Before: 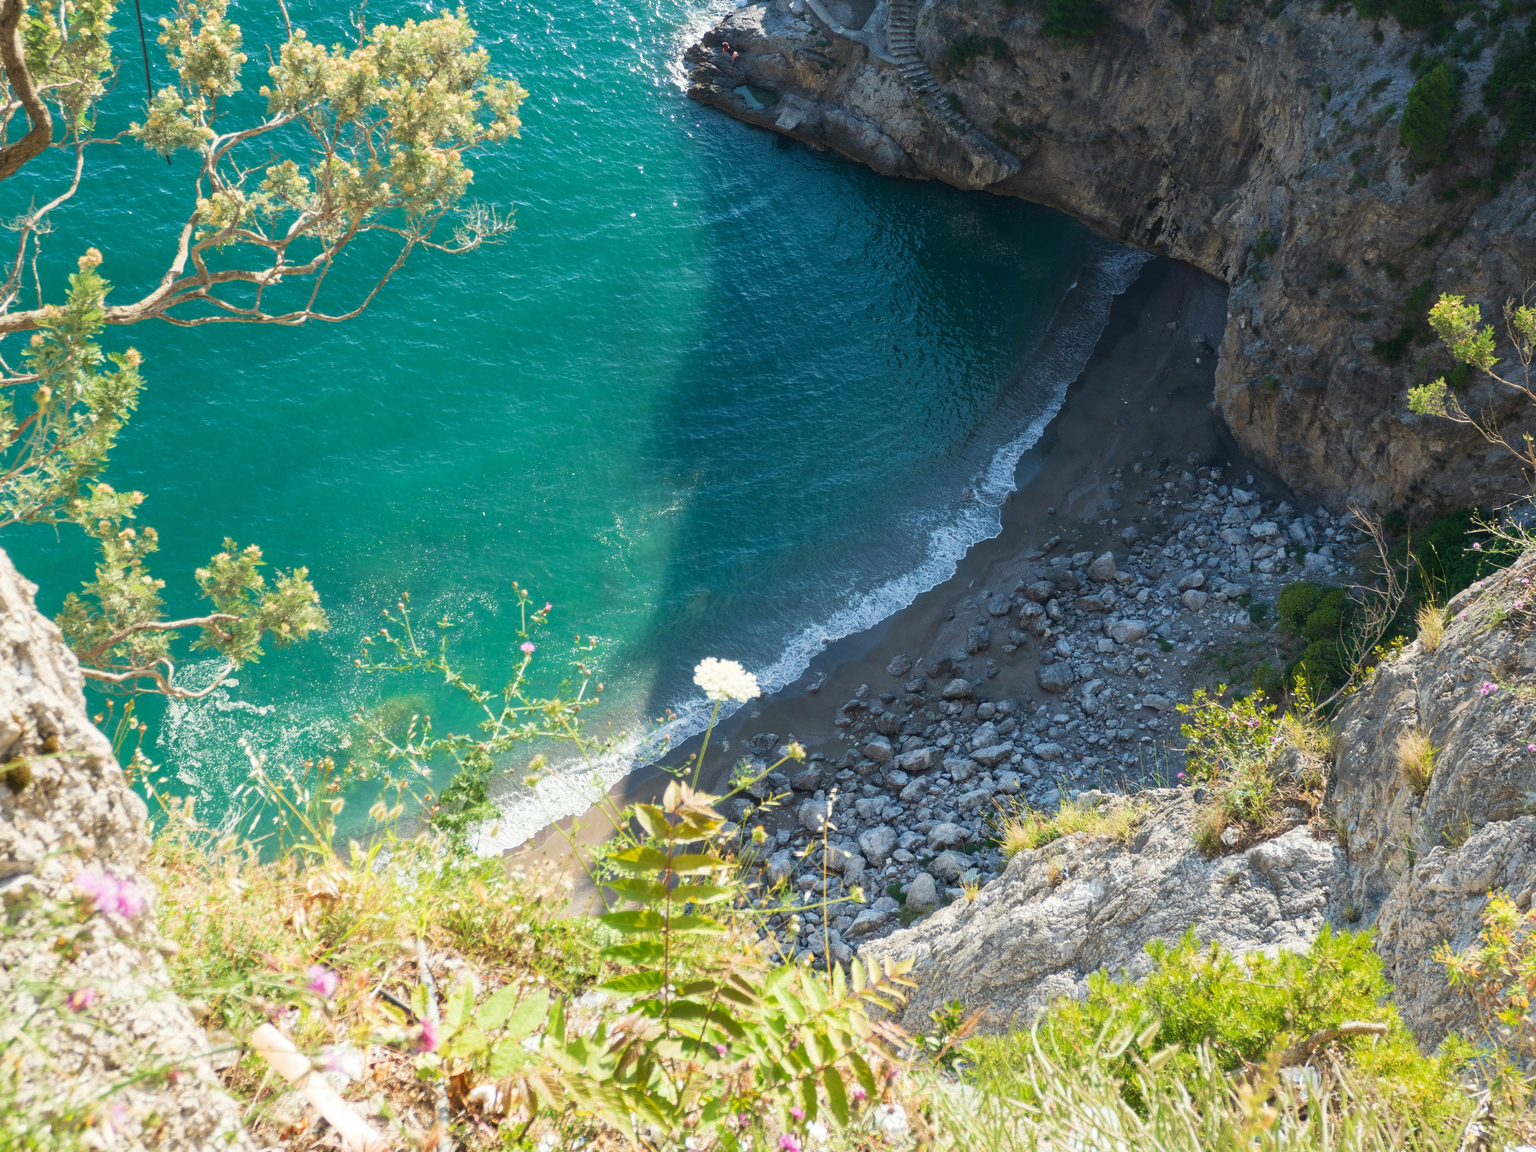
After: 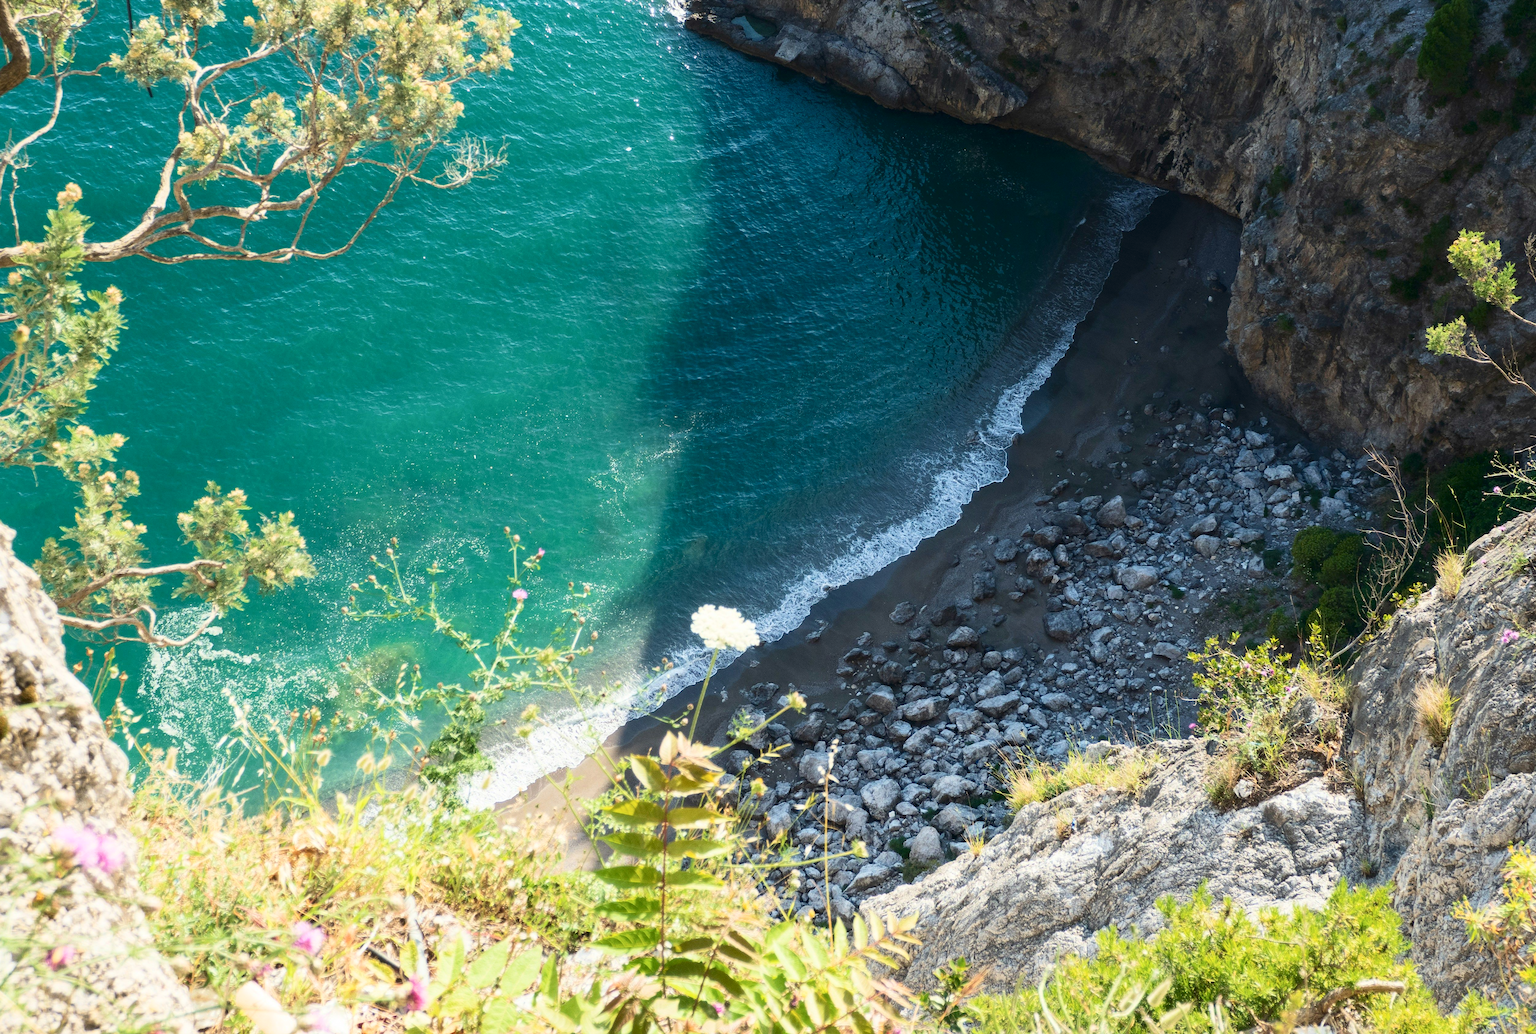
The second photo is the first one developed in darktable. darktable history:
contrast brightness saturation: contrast 0.22
crop: left 1.507%, top 6.147%, right 1.379%, bottom 6.637%
